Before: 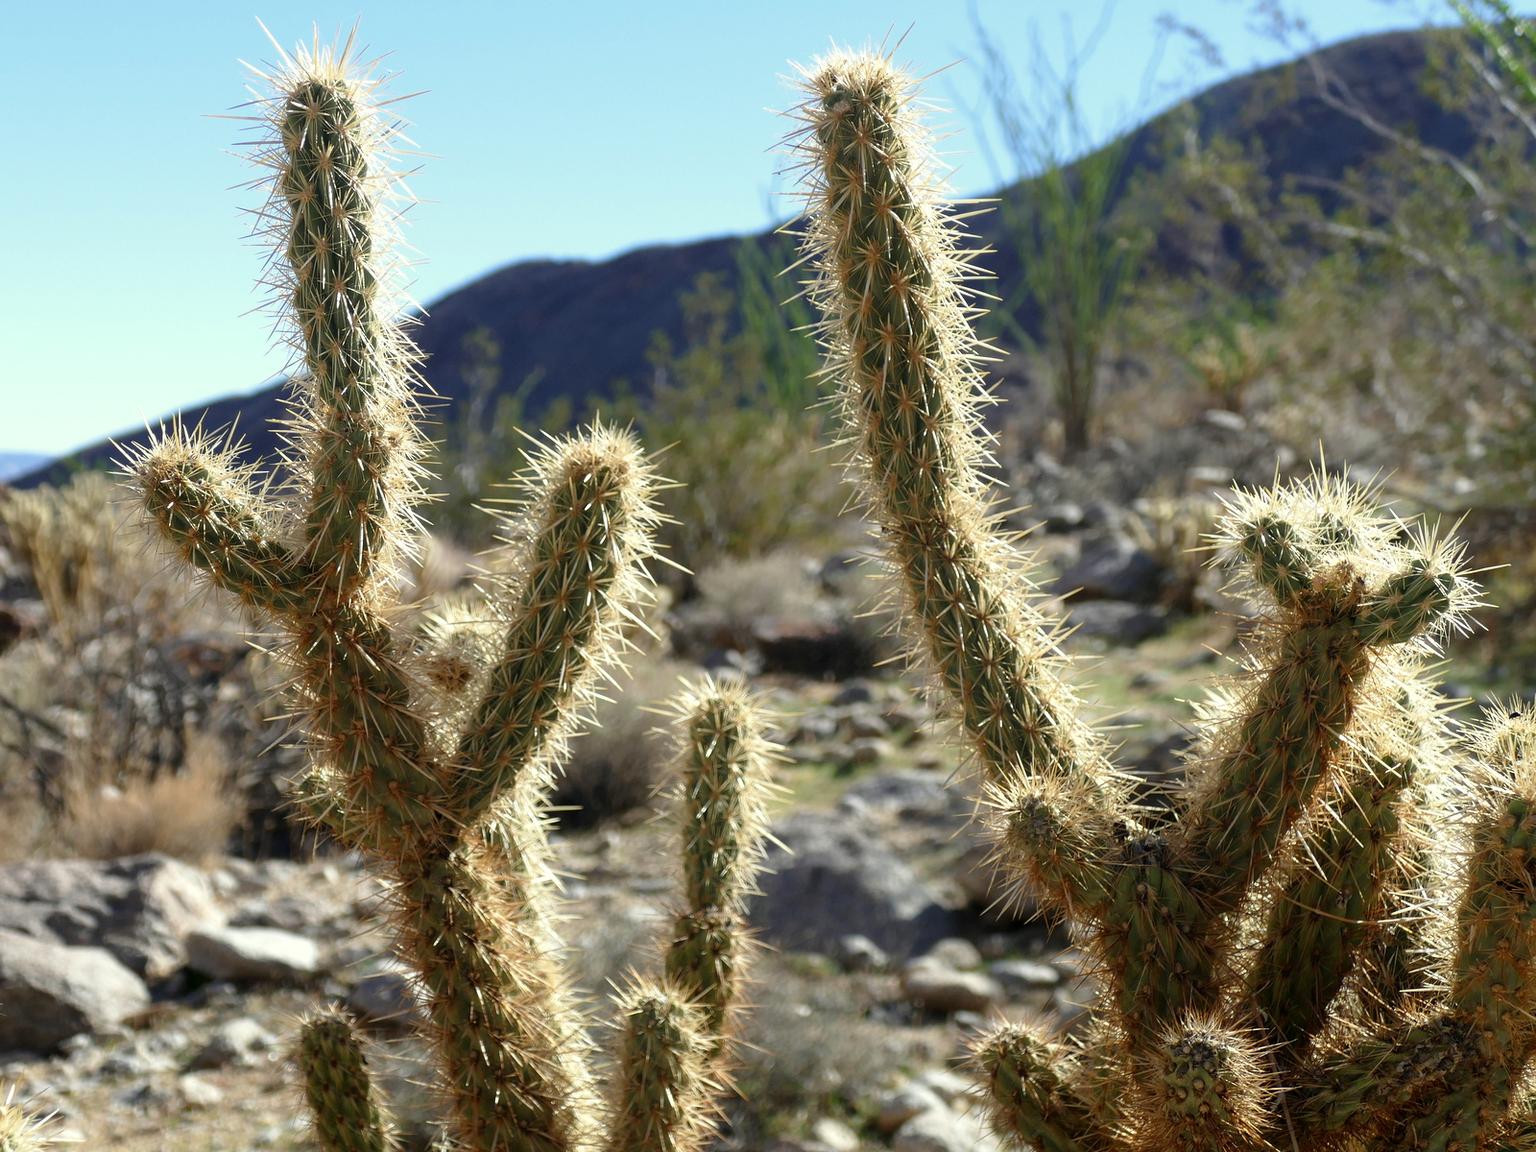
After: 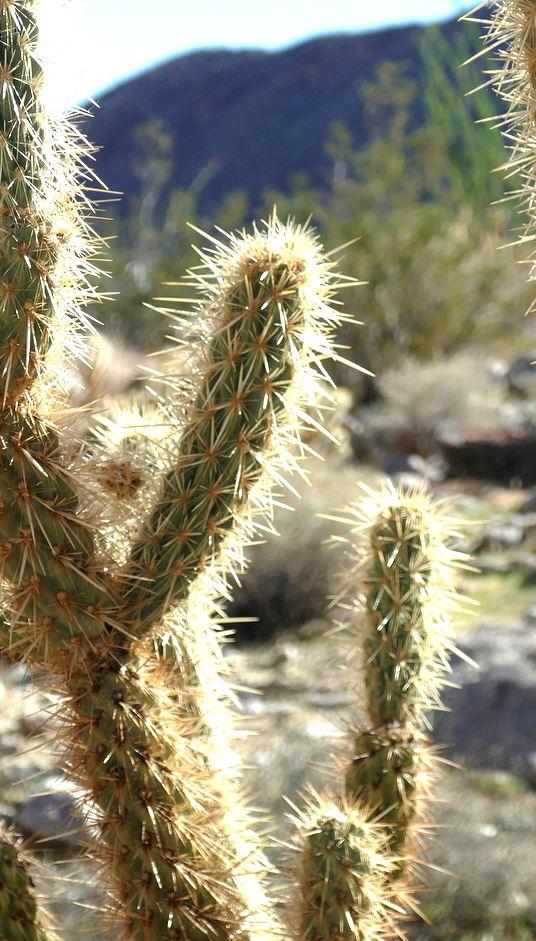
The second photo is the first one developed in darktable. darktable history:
crop and rotate: left 21.77%, top 18.528%, right 44.676%, bottom 2.997%
exposure: black level correction 0, exposure 0.7 EV, compensate exposure bias true, compensate highlight preservation false
